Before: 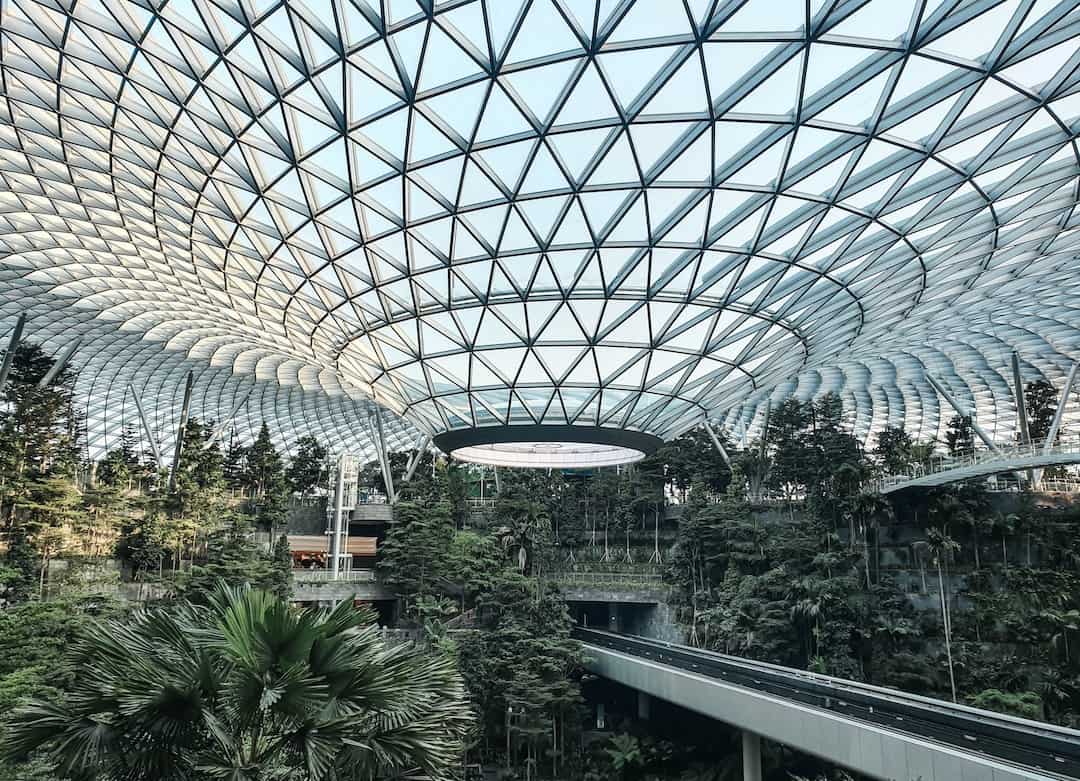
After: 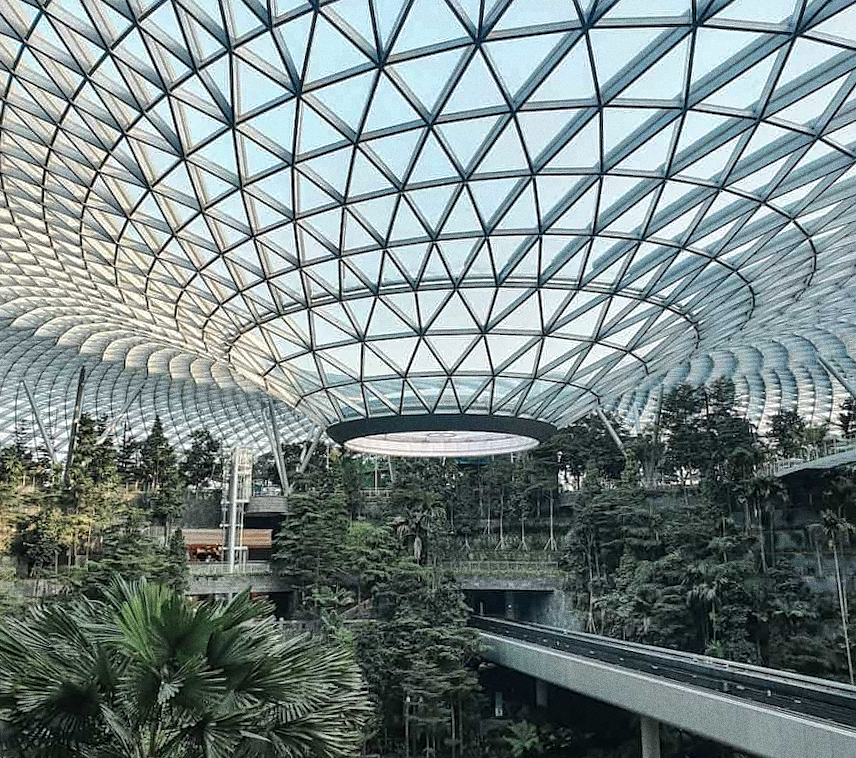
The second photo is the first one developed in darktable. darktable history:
rotate and perspective: rotation -1°, crop left 0.011, crop right 0.989, crop top 0.025, crop bottom 0.975
grain: coarseness 0.09 ISO, strength 40%
crop and rotate: left 9.597%, right 10.195%
shadows and highlights: shadows 30
sharpen: amount 0.2
